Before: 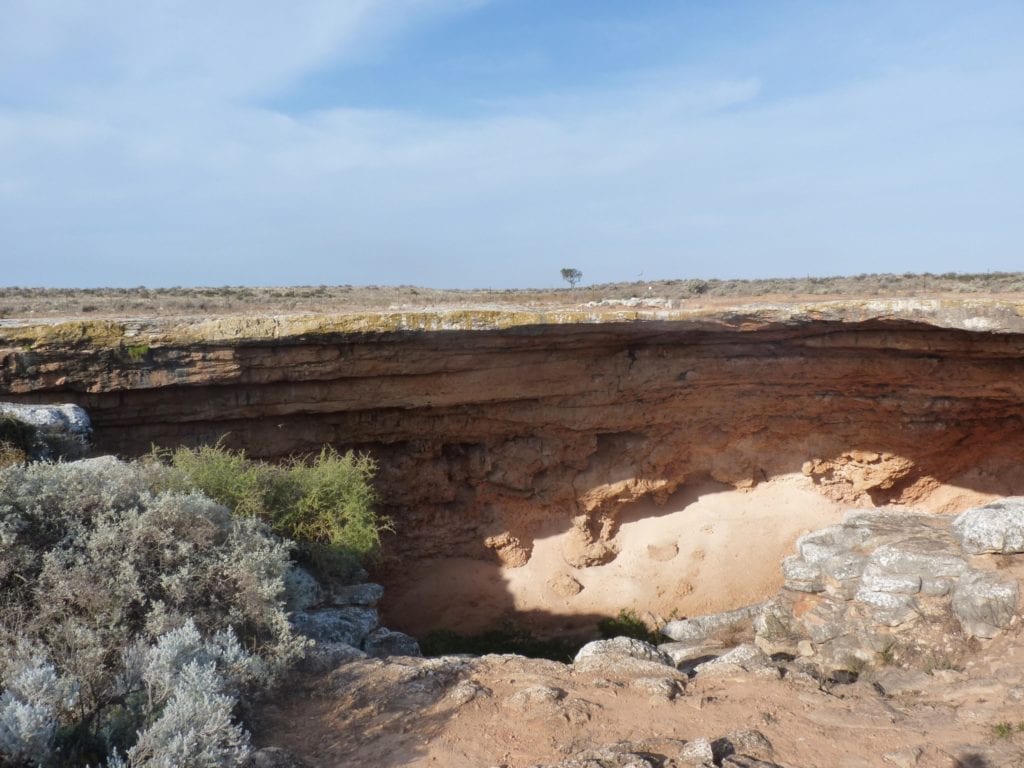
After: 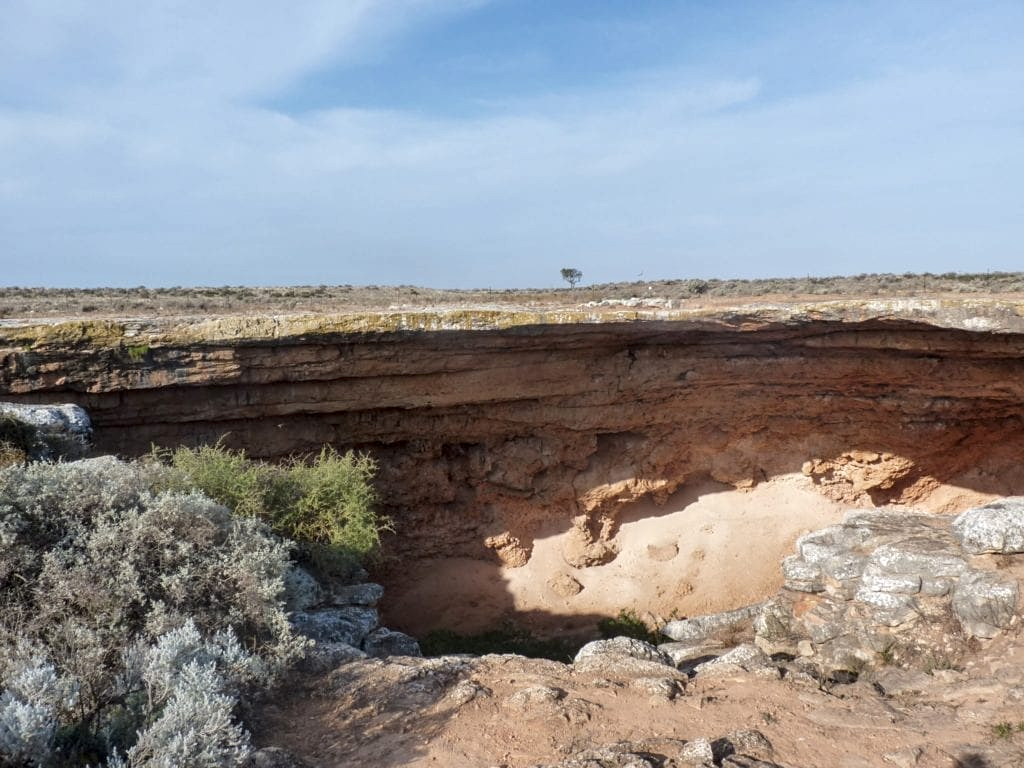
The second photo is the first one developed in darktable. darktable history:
sharpen: amount 0.213
local contrast: detail 130%
